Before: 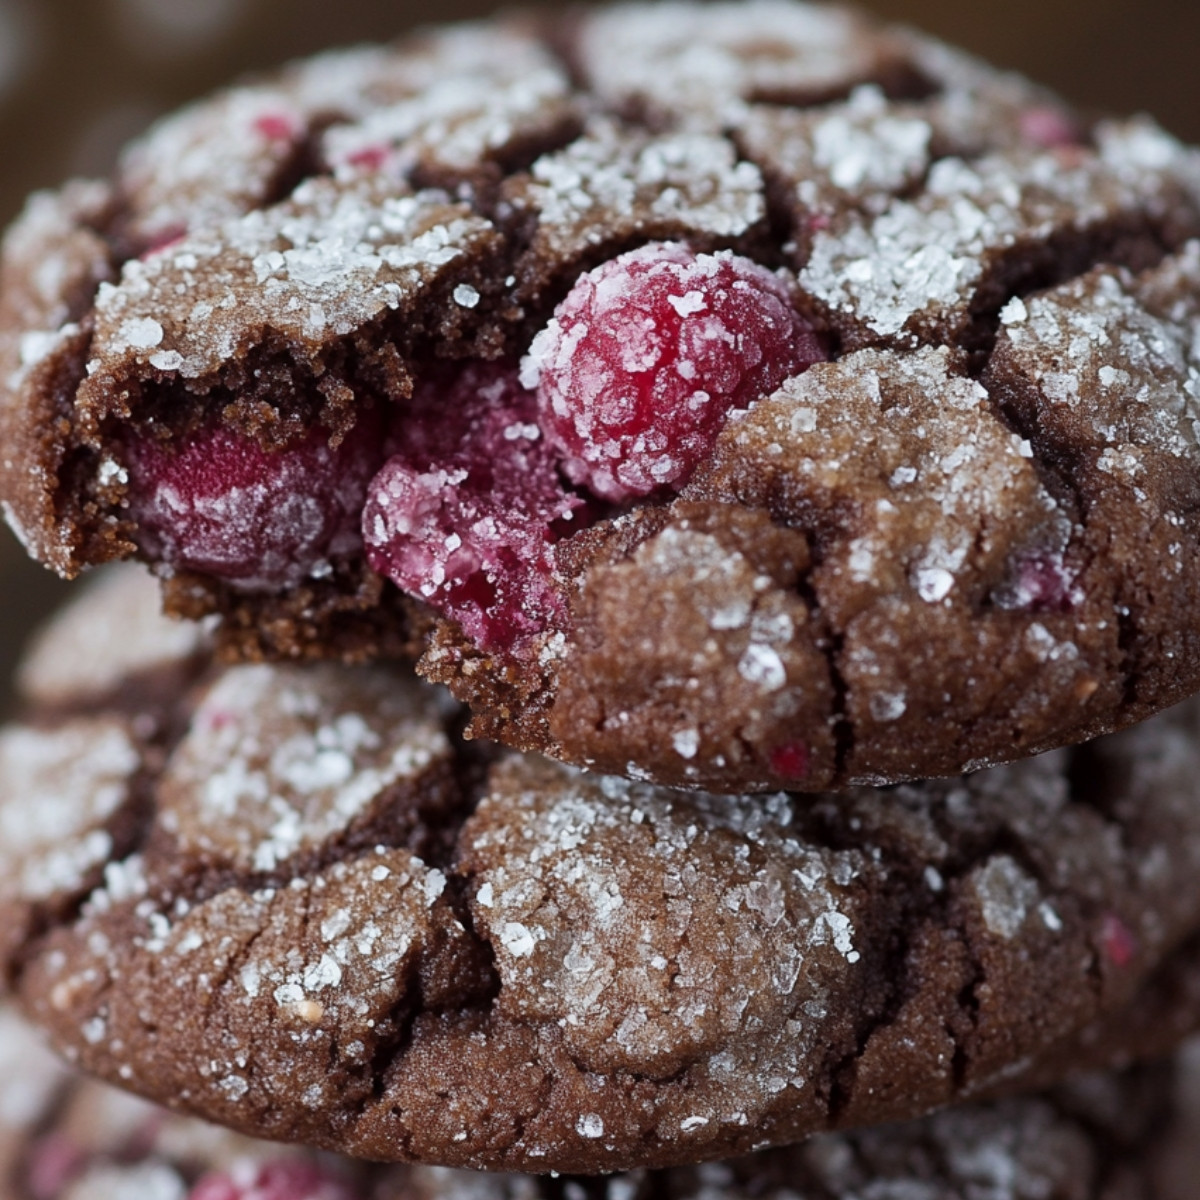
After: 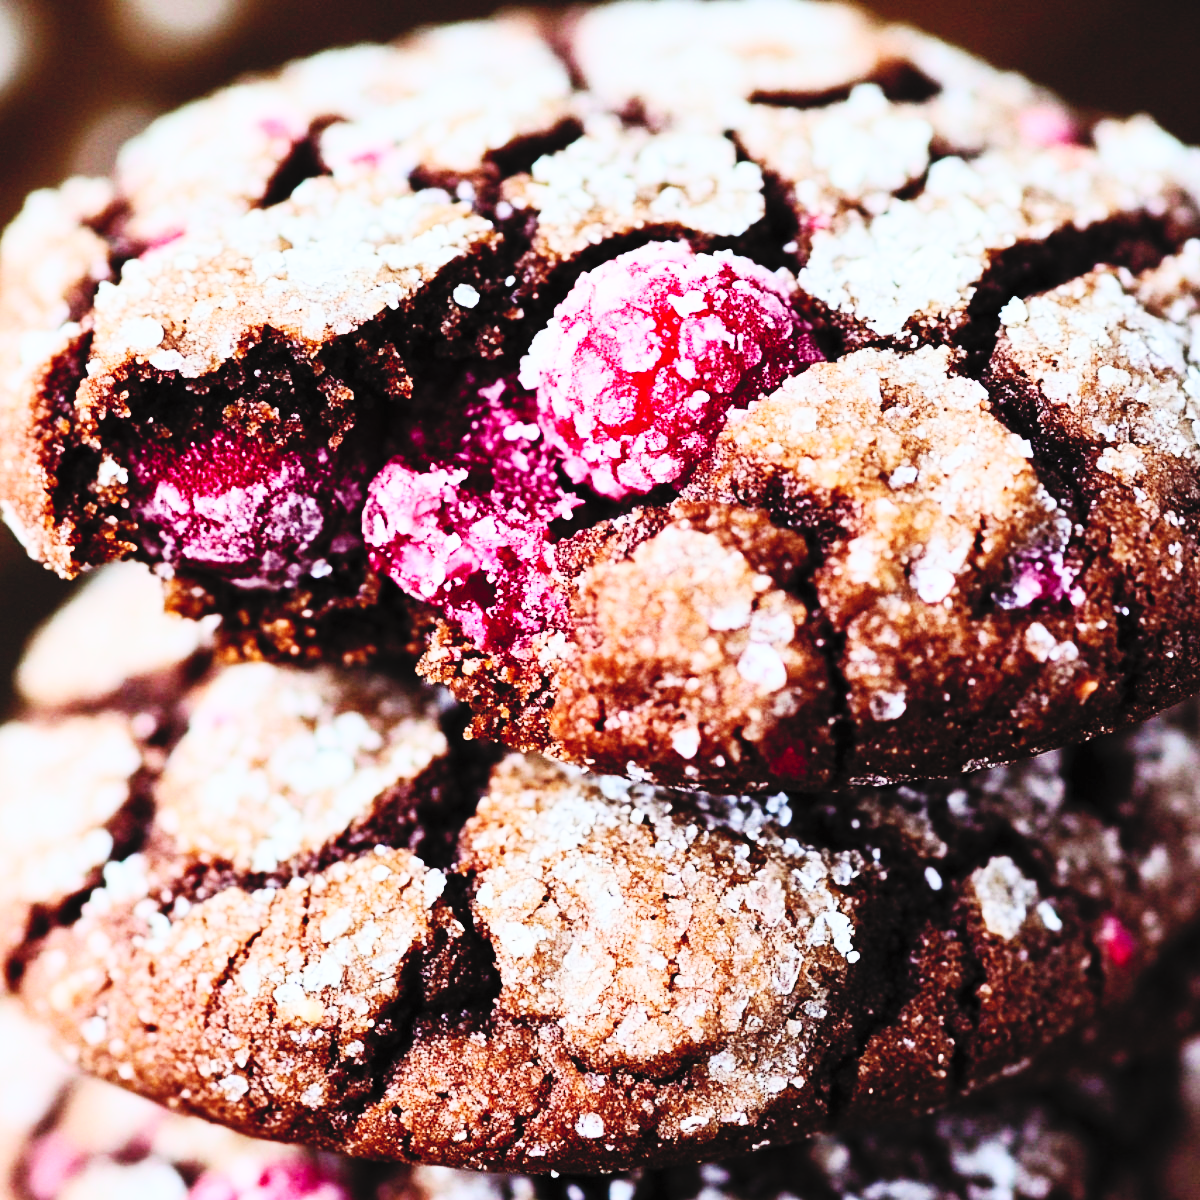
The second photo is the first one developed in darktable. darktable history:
color zones: curves: ch1 [(0.25, 0.5) (0.747, 0.71)]
contrast brightness saturation: contrast 0.374, brightness 0.523
base curve: curves: ch0 [(0, 0) (0.036, 0.01) (0.123, 0.254) (0.258, 0.504) (0.507, 0.748) (1, 1)], preserve colors none
